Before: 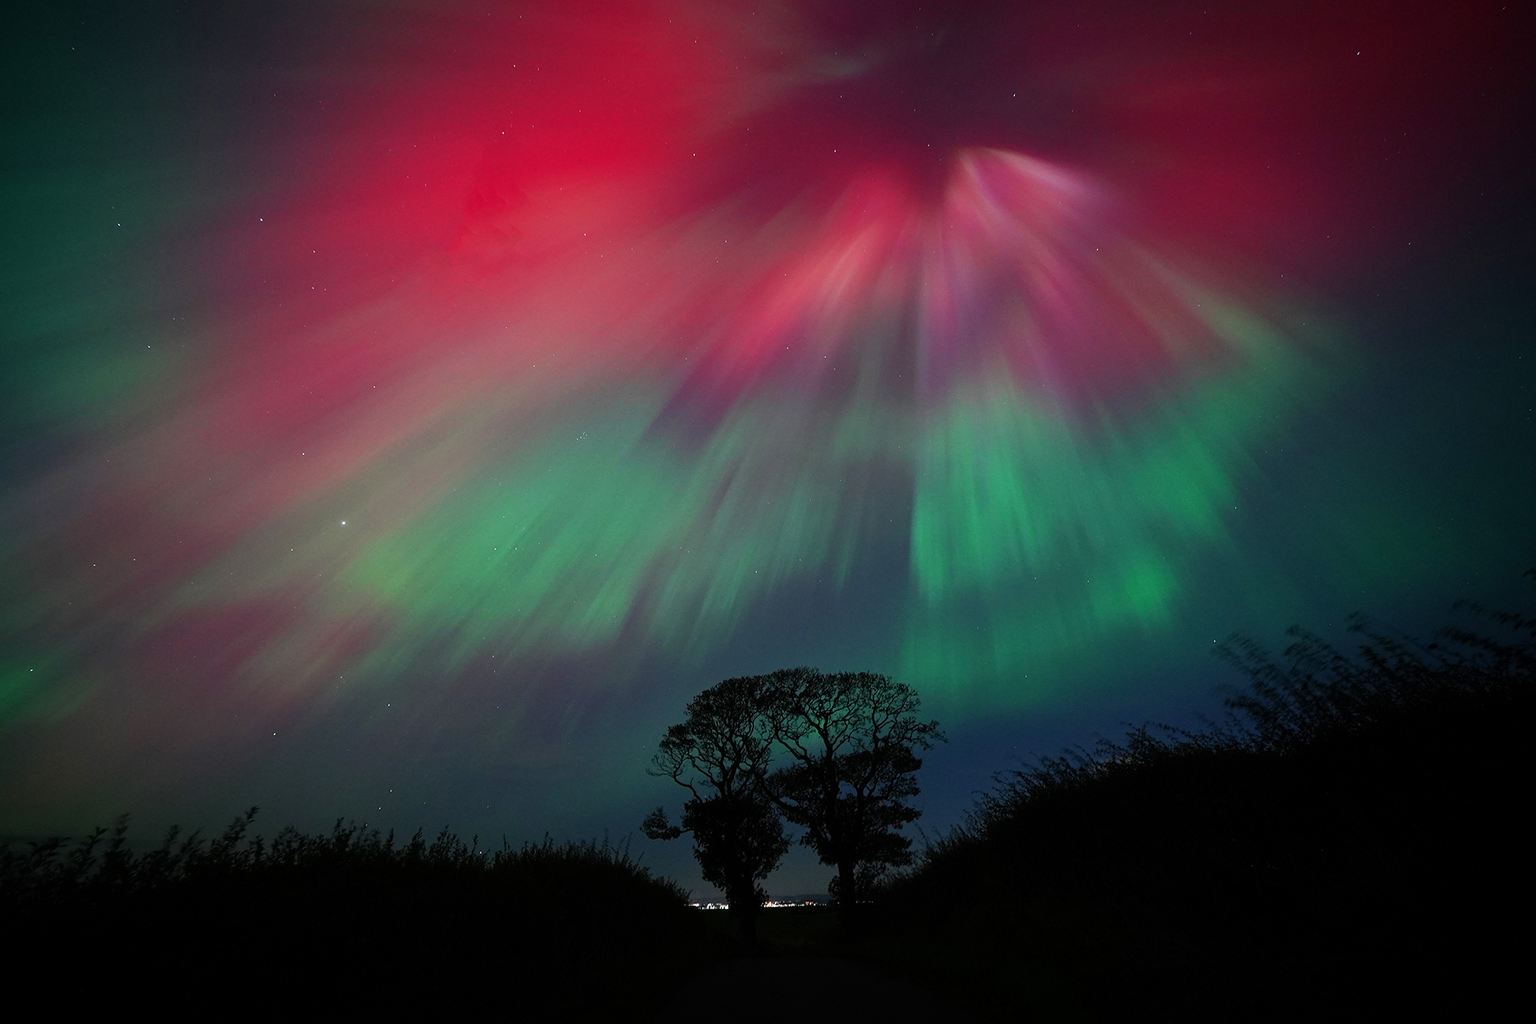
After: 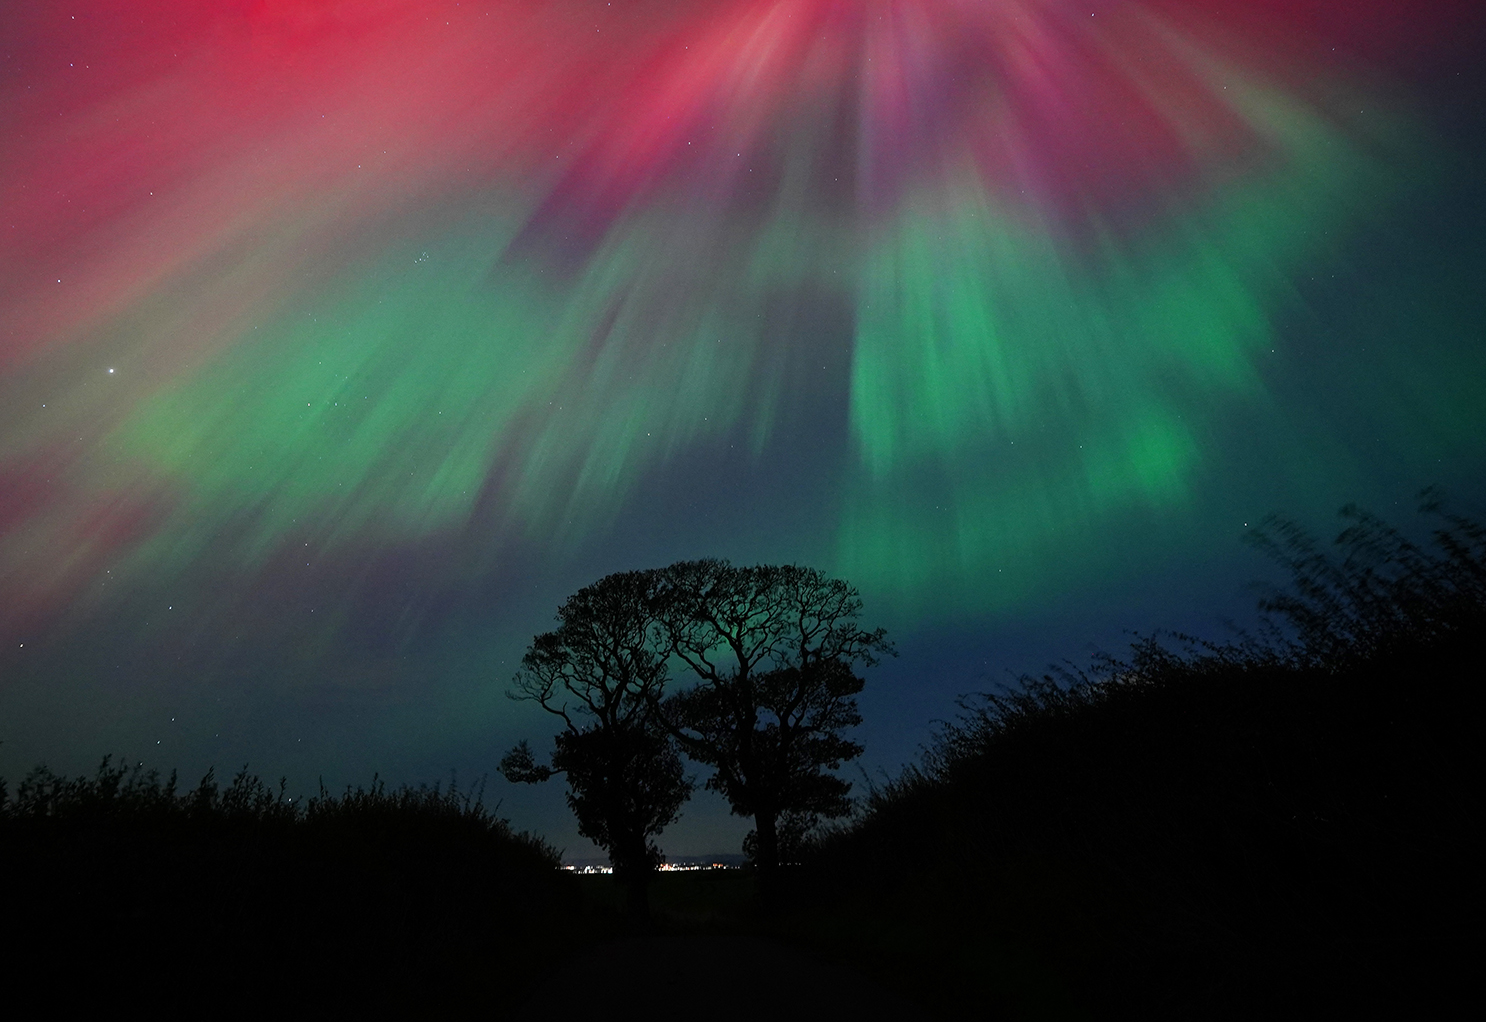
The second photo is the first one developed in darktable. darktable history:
crop: left 16.828%, top 23.271%, right 8.86%
